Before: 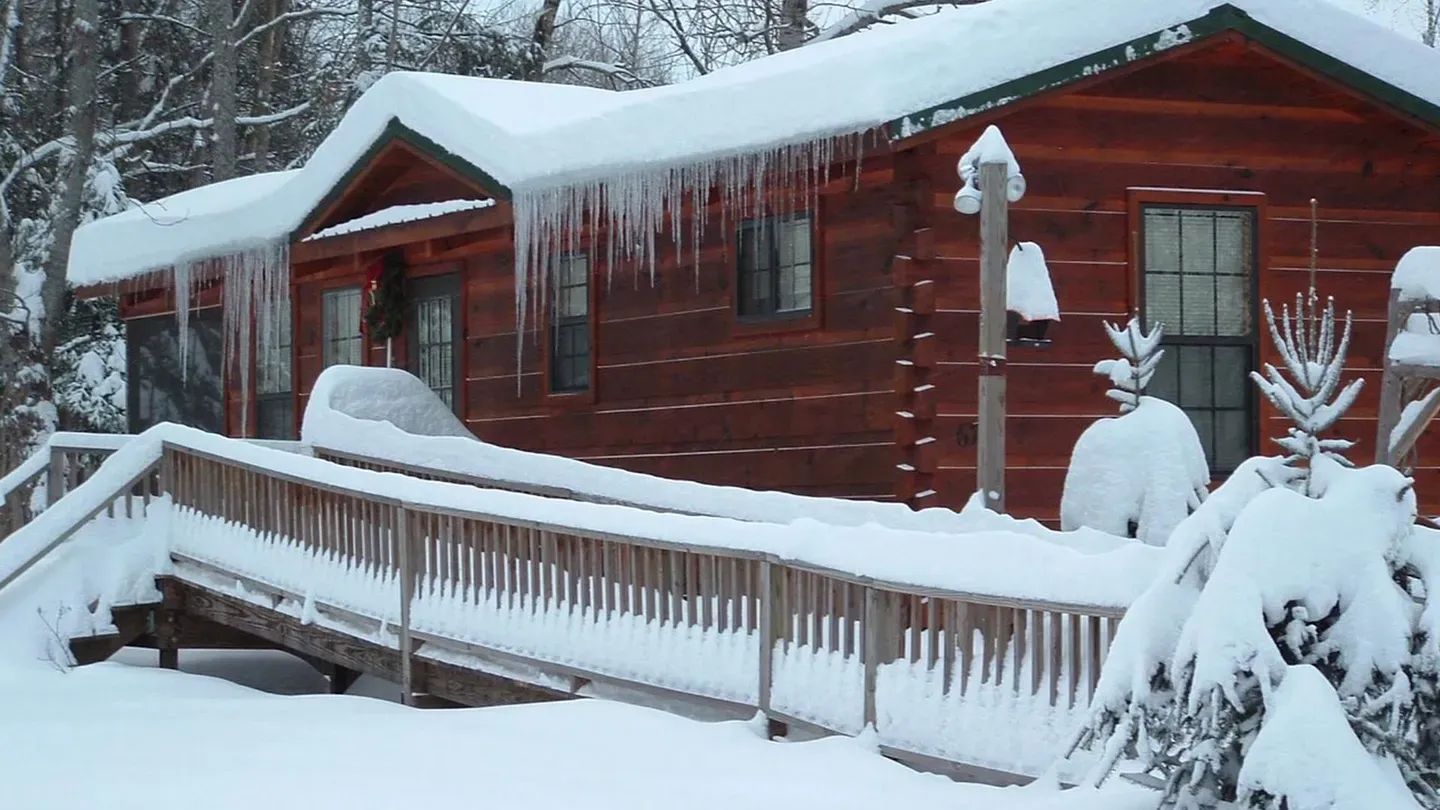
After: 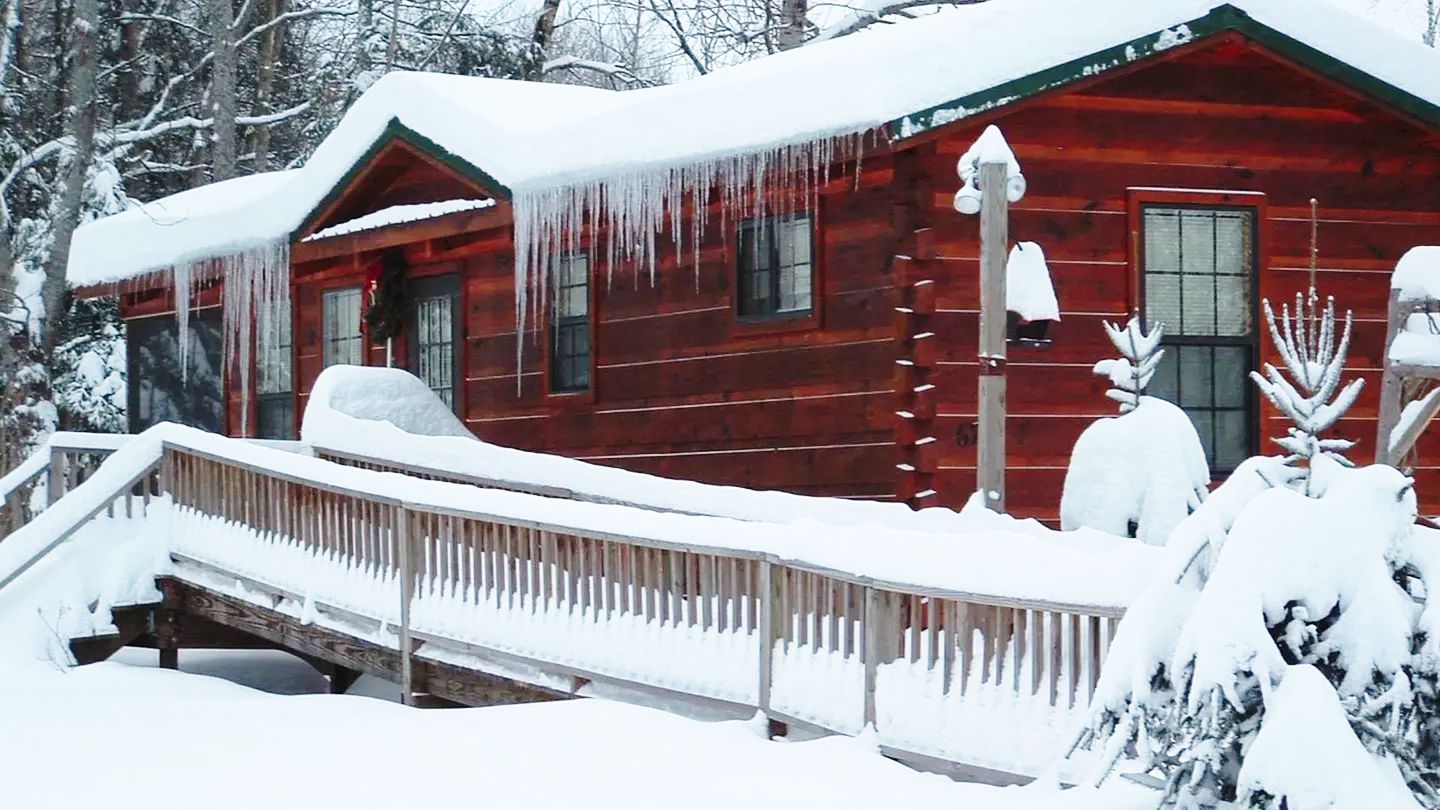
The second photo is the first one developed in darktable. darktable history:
exposure: compensate highlight preservation false
base curve: curves: ch0 [(0, 0) (0.028, 0.03) (0.121, 0.232) (0.46, 0.748) (0.859, 0.968) (1, 1)], preserve colors none
